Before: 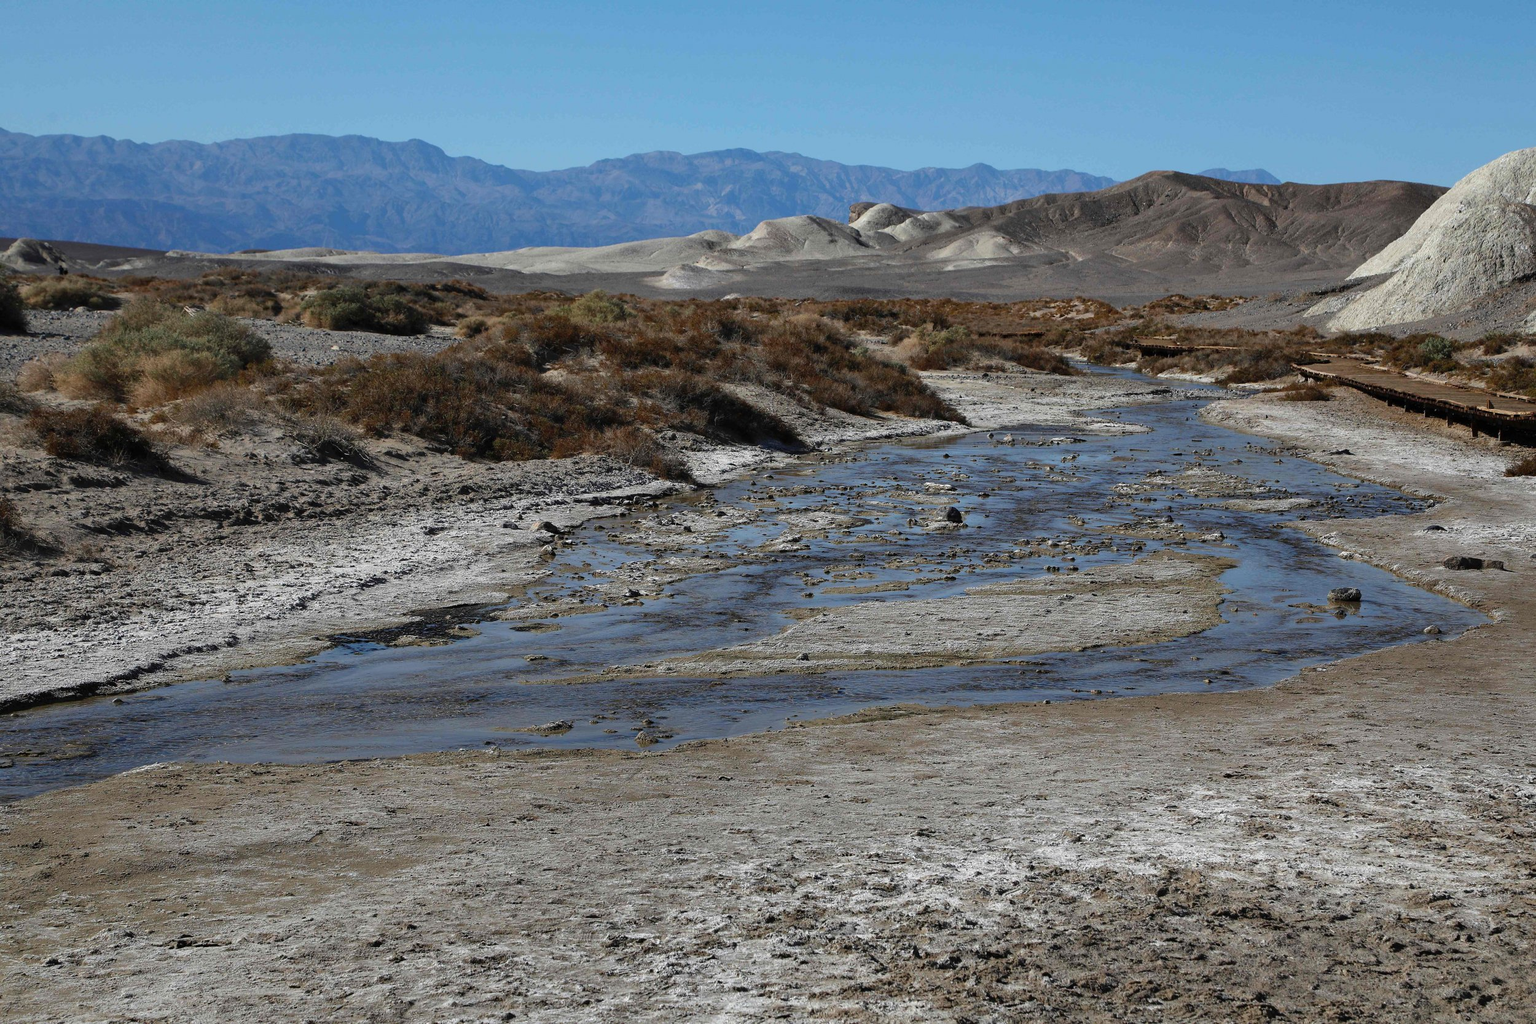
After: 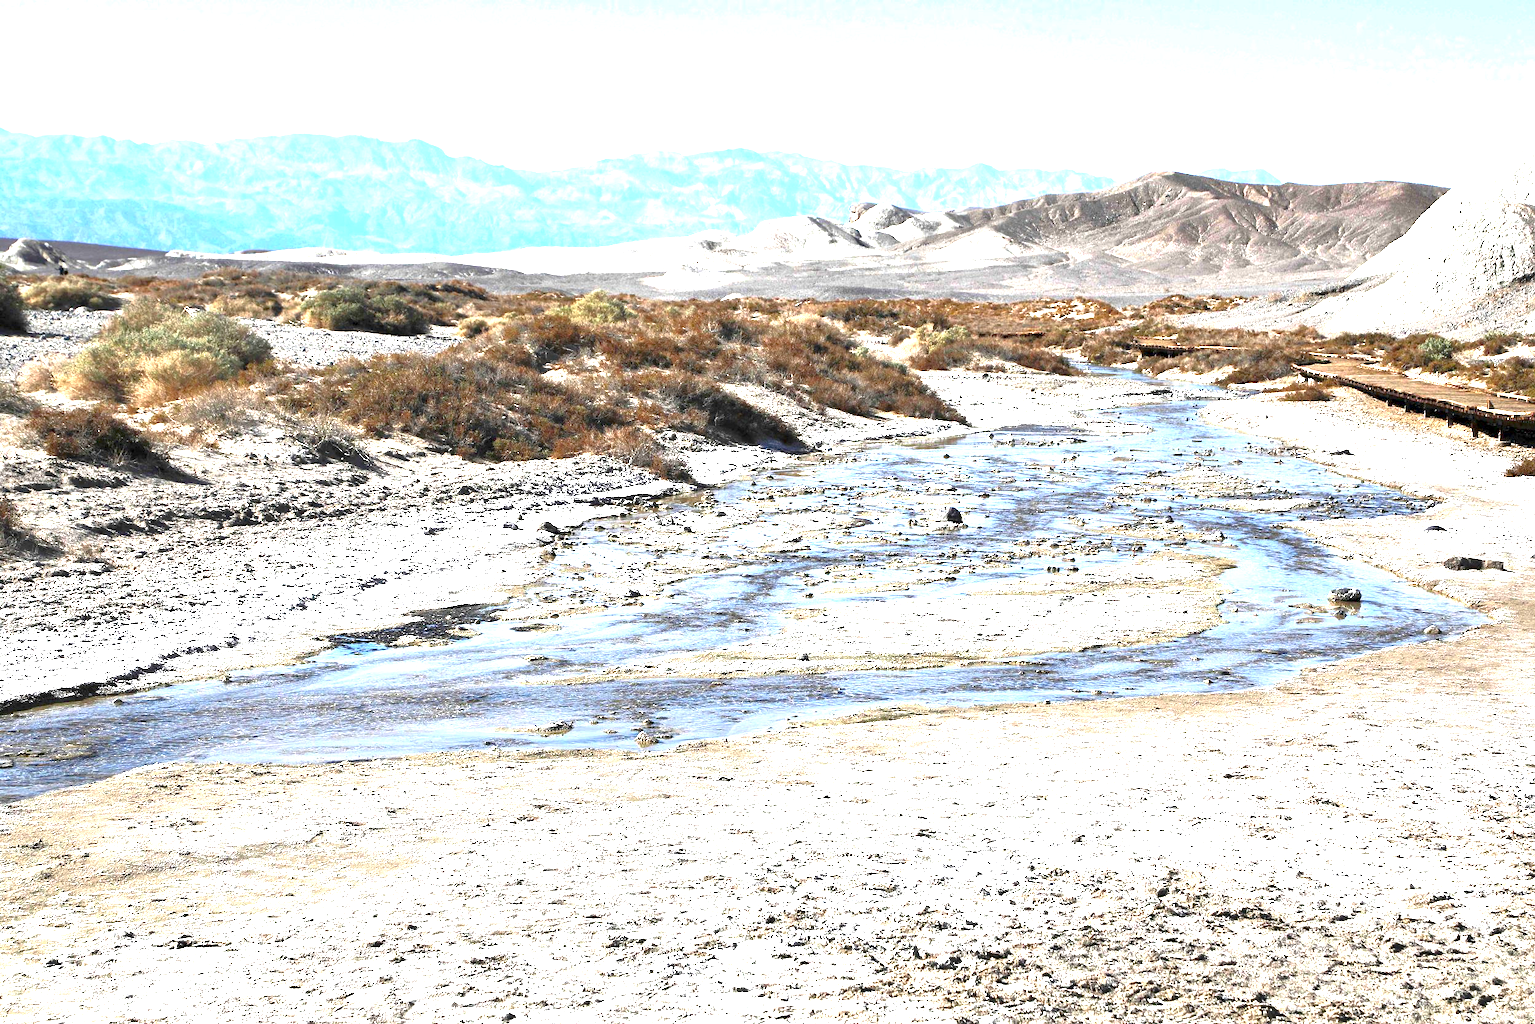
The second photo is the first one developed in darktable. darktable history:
exposure: black level correction 0.001, exposure 2.611 EV, compensate exposure bias true, compensate highlight preservation false
tone equalizer: -8 EV -0.001 EV, -7 EV 0.003 EV, -6 EV -0.004 EV, -5 EV -0.015 EV, -4 EV -0.058 EV, -3 EV -0.217 EV, -2 EV -0.279 EV, -1 EV 0.091 EV, +0 EV 0.289 EV, edges refinement/feathering 500, mask exposure compensation -1.57 EV, preserve details no
